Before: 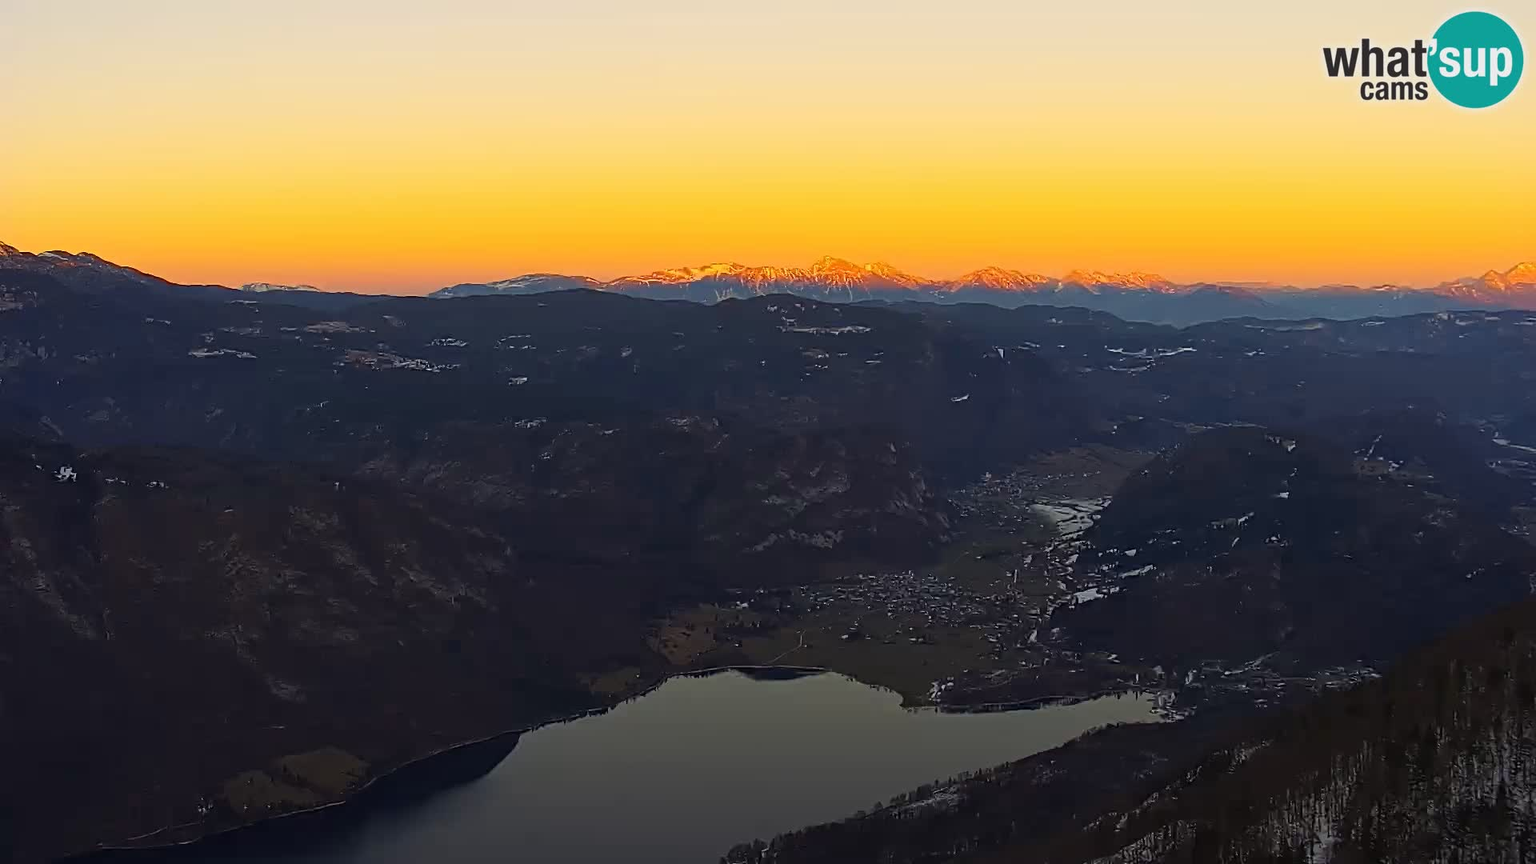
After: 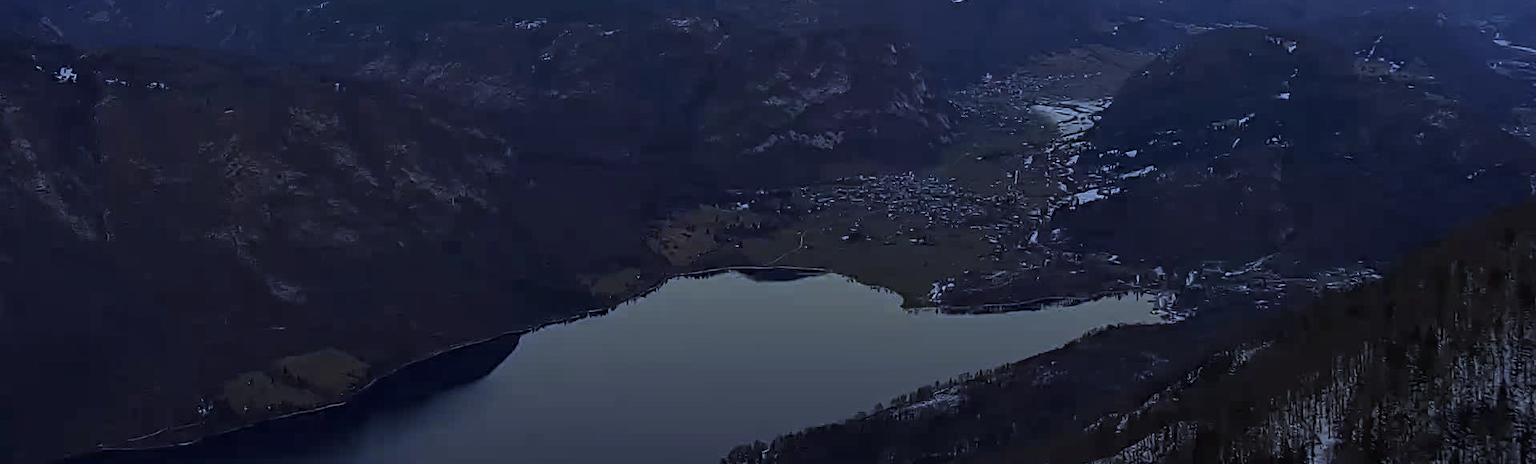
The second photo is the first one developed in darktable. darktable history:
crop and rotate: top 46.237%
white balance: red 0.871, blue 1.249
local contrast: on, module defaults
tone equalizer: on, module defaults
